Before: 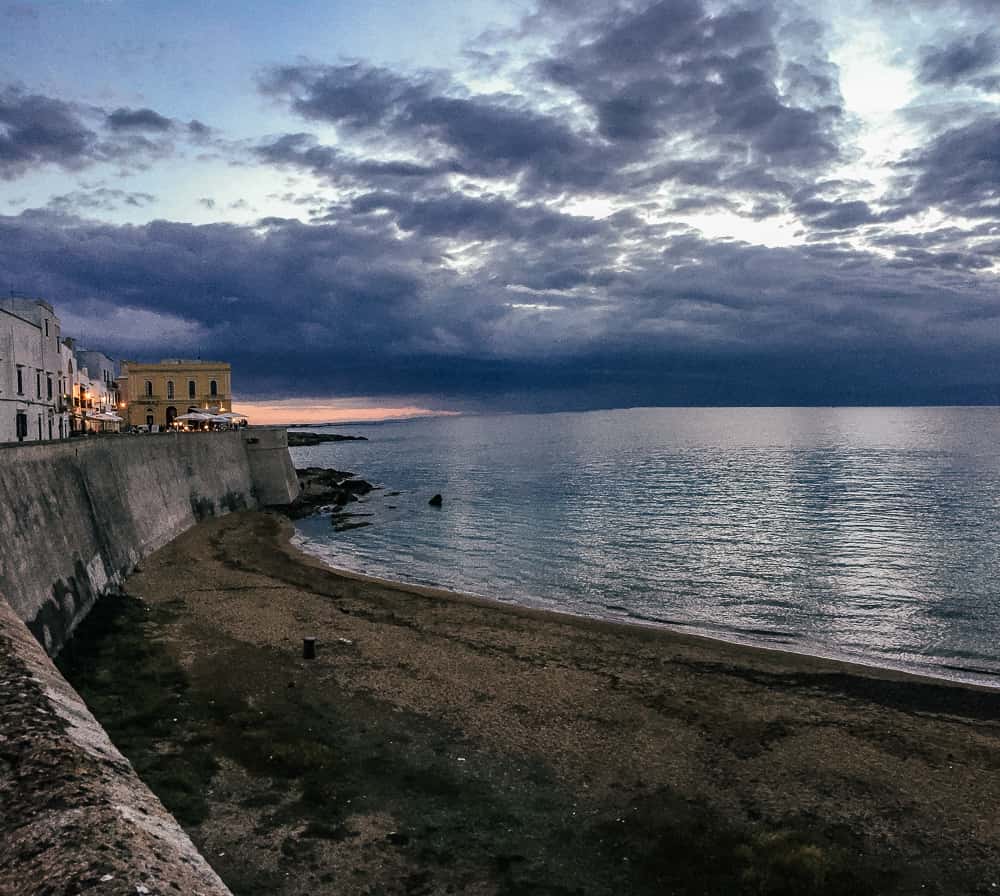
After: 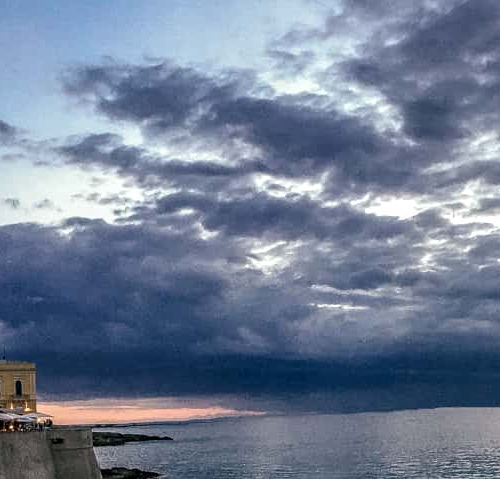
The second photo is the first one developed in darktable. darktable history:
crop: left 19.556%, right 30.401%, bottom 46.458%
local contrast: on, module defaults
